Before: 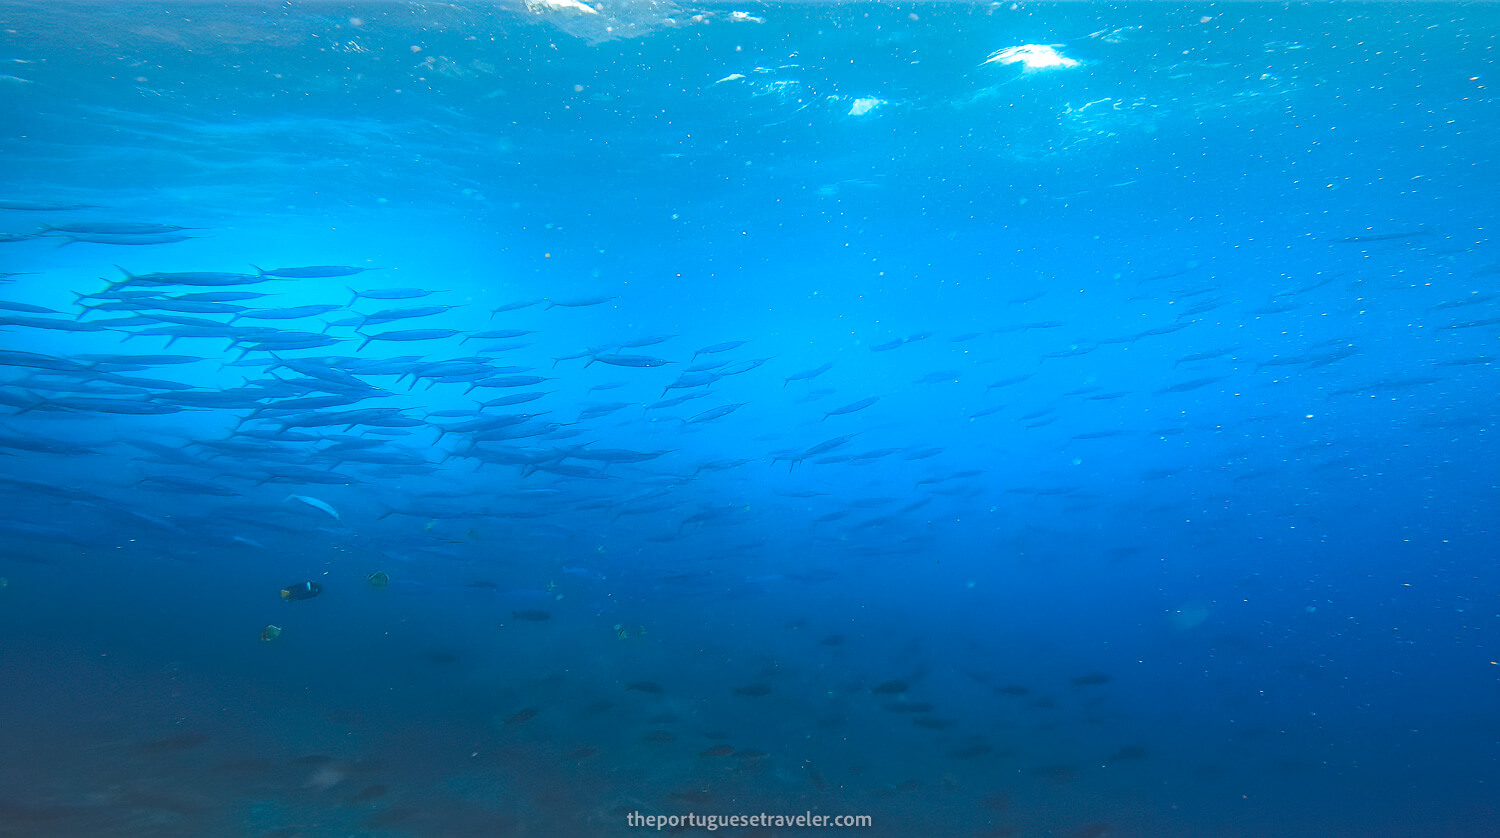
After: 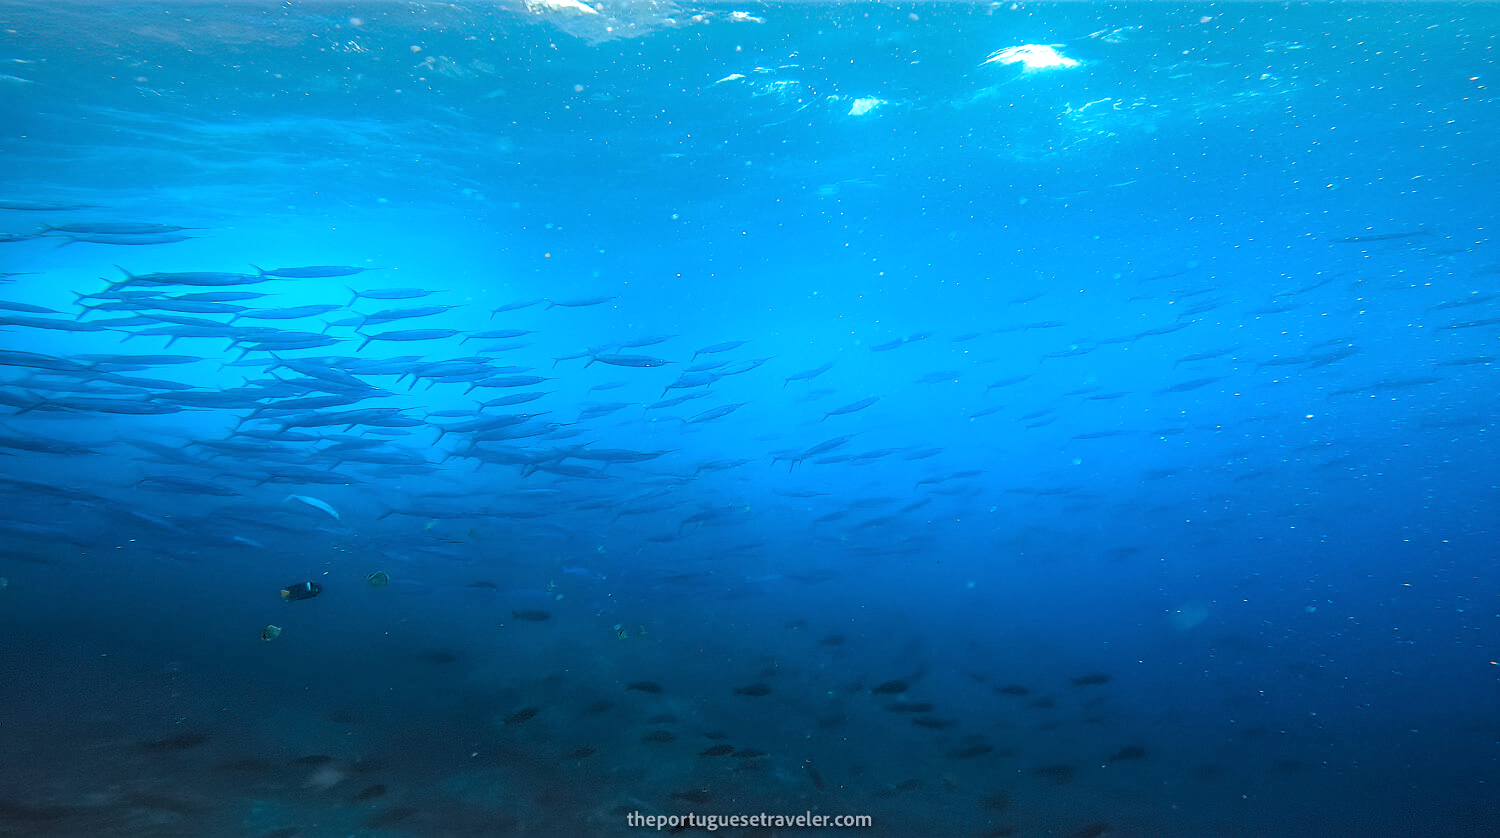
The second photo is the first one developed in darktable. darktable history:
exposure: black level correction -0.001, exposure 0.08 EV, compensate highlight preservation false
rgb levels: levels [[0.034, 0.472, 0.904], [0, 0.5, 1], [0, 0.5, 1]]
white balance: red 1, blue 1
